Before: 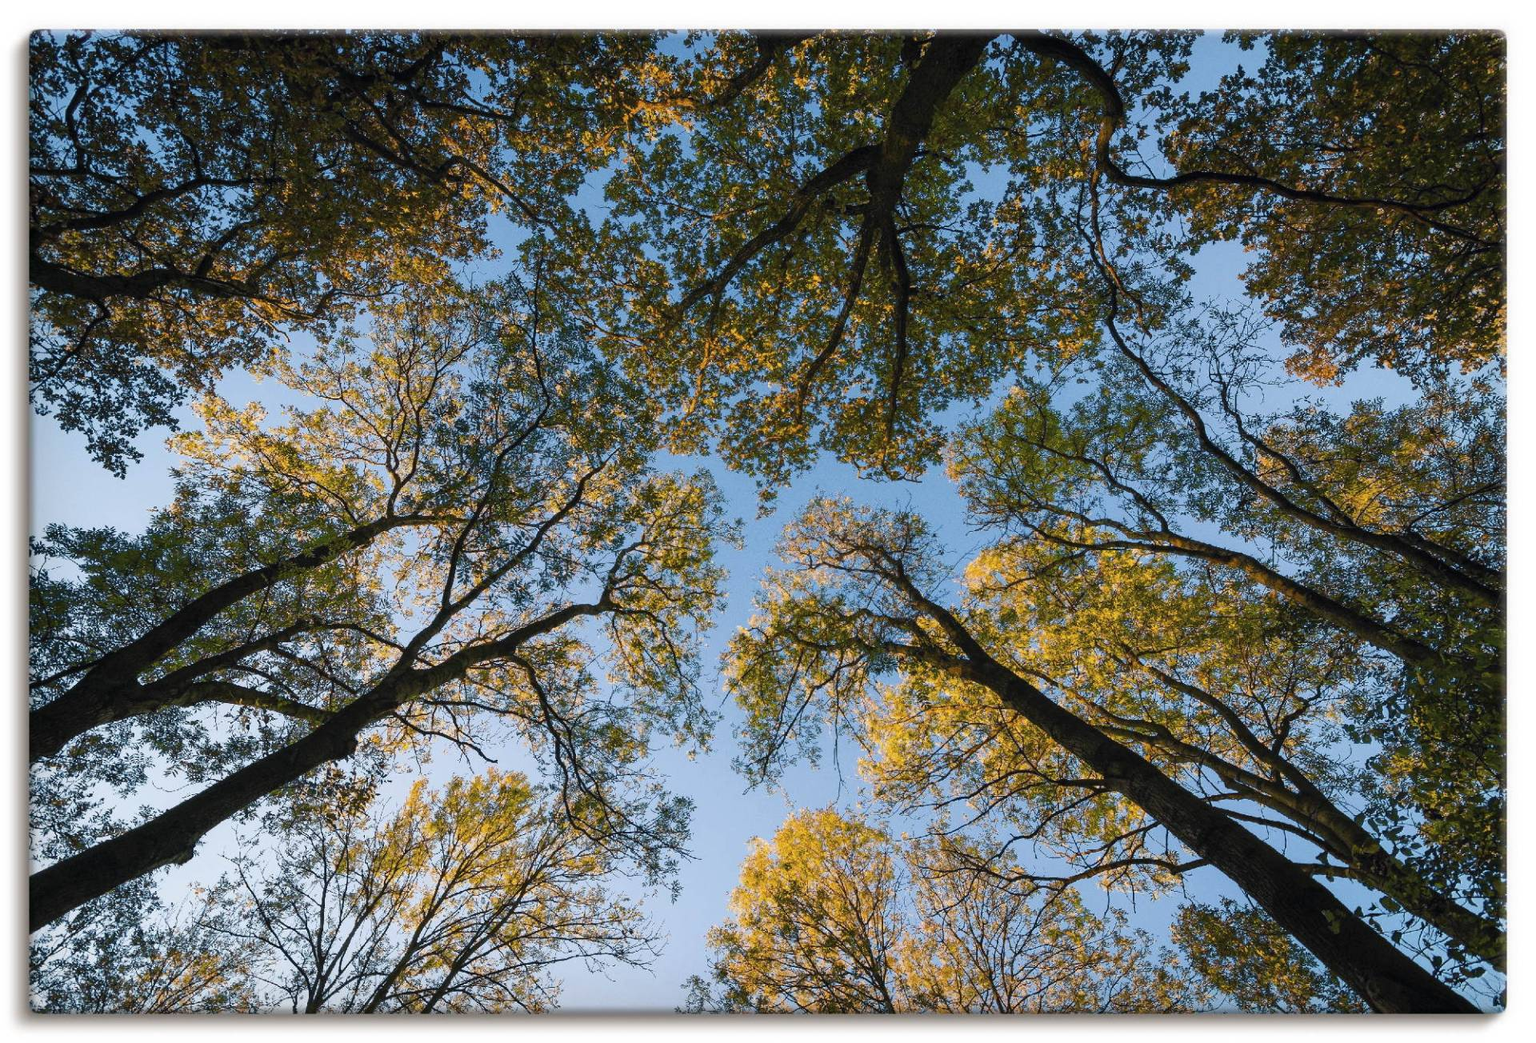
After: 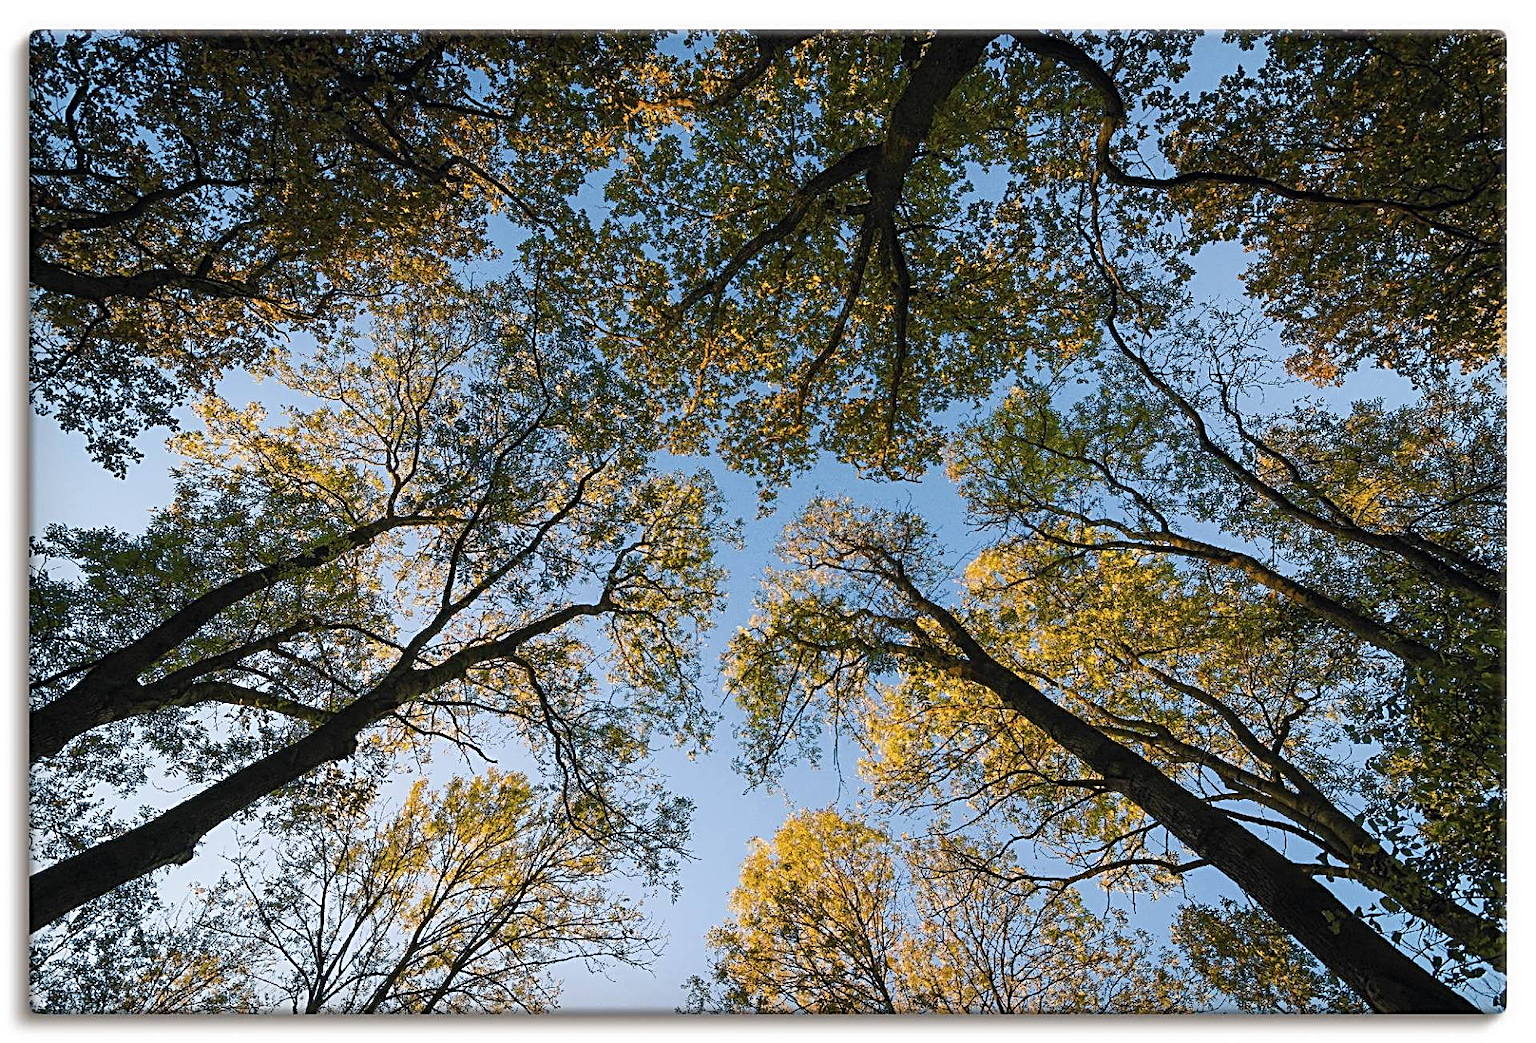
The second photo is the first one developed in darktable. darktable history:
sharpen: radius 2.831, amount 0.711
